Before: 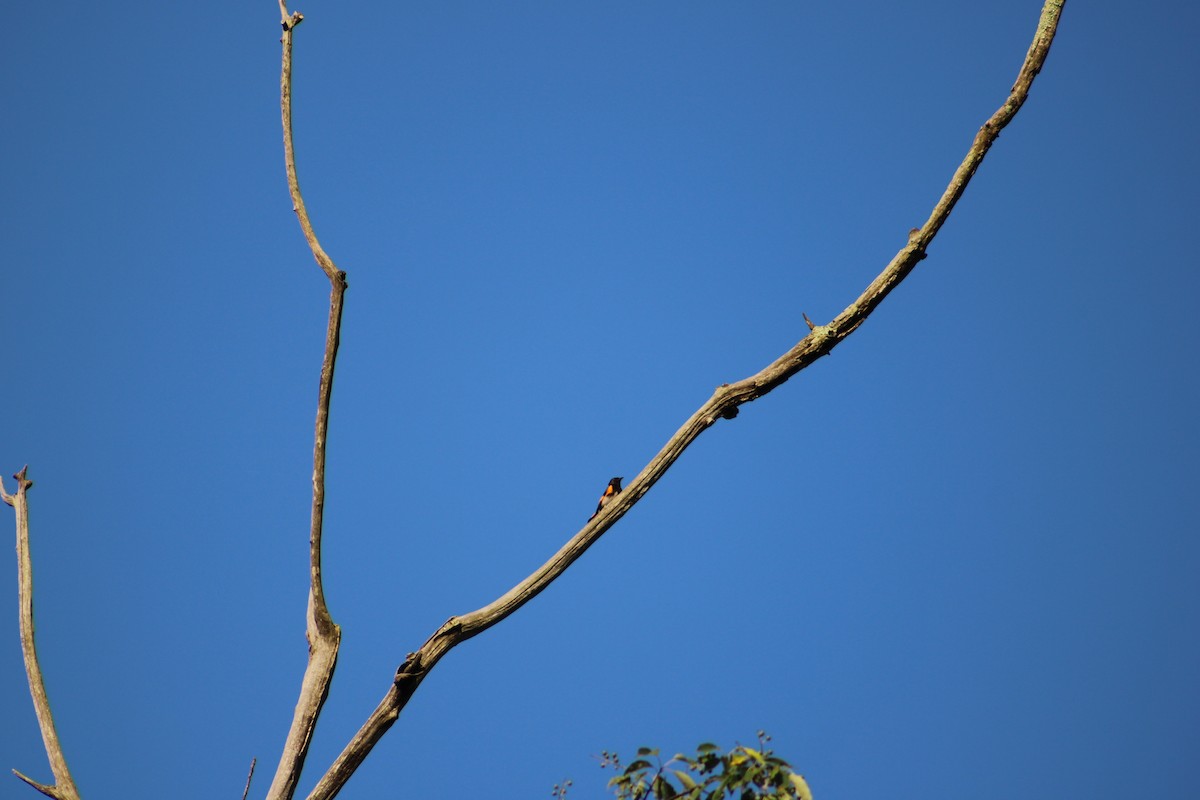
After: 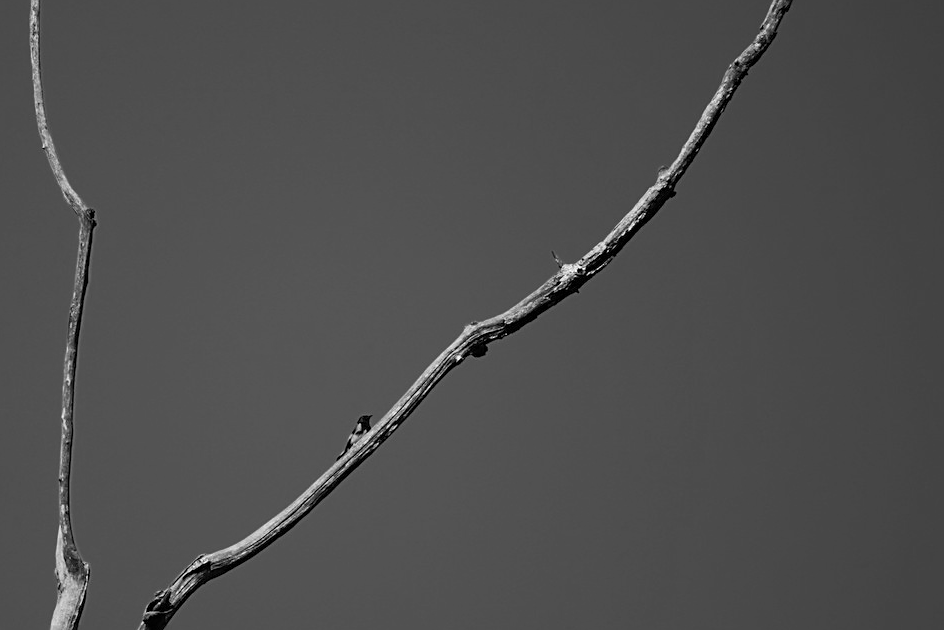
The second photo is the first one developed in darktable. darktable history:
crop and rotate: left 20.954%, top 7.811%, right 0.348%, bottom 13.384%
color zones: curves: ch0 [(0.002, 0.593) (0.143, 0.417) (0.285, 0.541) (0.455, 0.289) (0.608, 0.327) (0.727, 0.283) (0.869, 0.571) (1, 0.603)]; ch1 [(0, 0) (0.143, 0) (0.286, 0) (0.429, 0) (0.571, 0) (0.714, 0) (0.857, 0)]
sharpen: on, module defaults
color balance rgb: shadows lift › luminance -9.802%, perceptual saturation grading › global saturation 20%, perceptual saturation grading › highlights -25.246%, perceptual saturation grading › shadows 26.093%, global vibrance 15.663%
